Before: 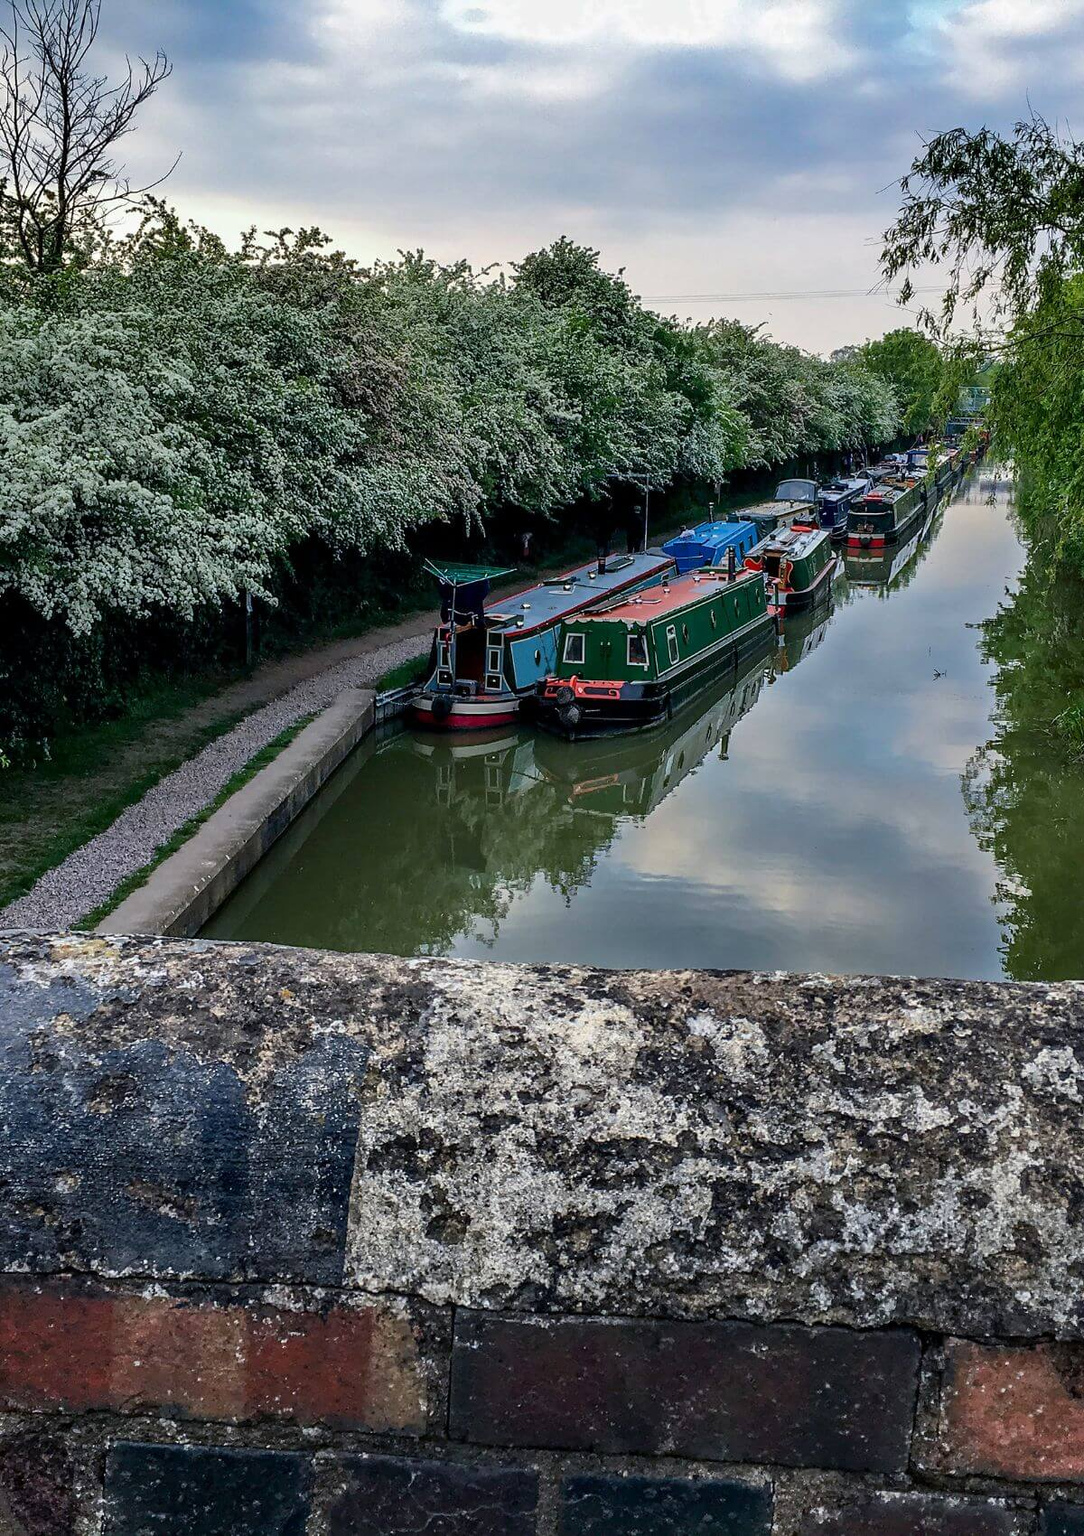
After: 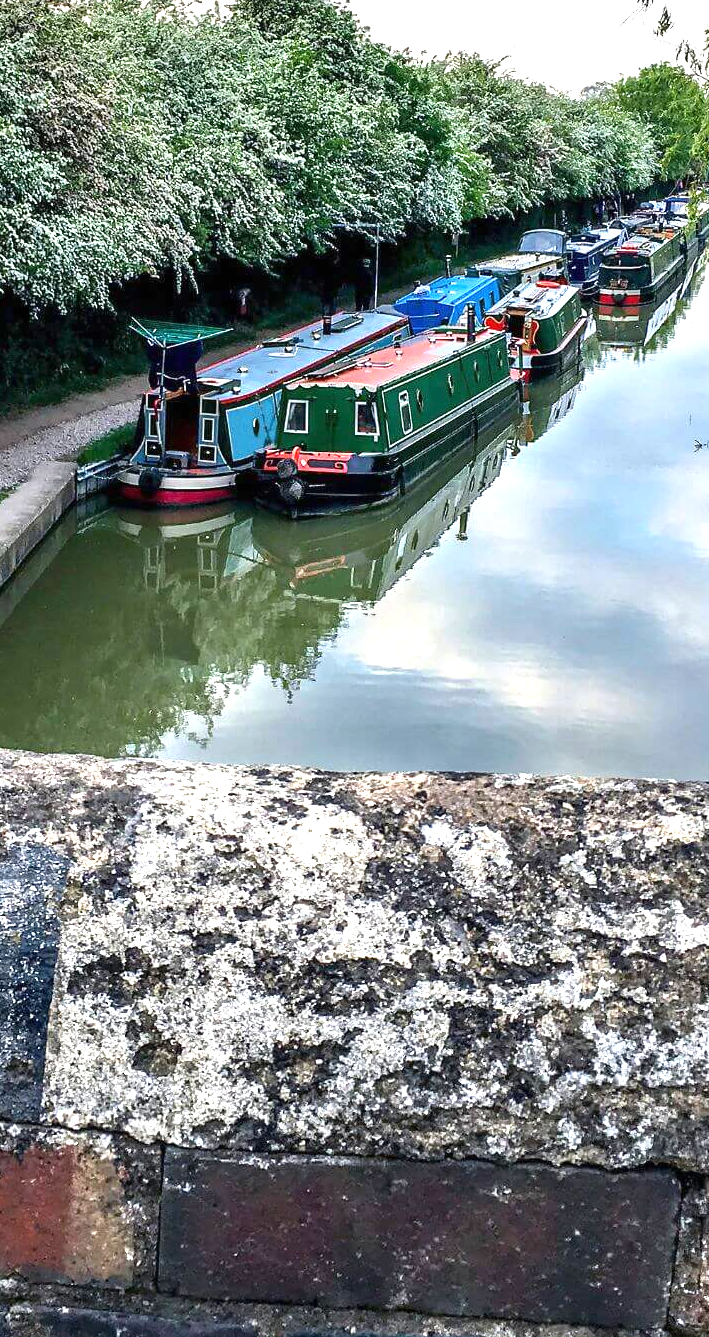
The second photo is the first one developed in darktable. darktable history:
exposure: black level correction 0, exposure 1.4 EV, compensate highlight preservation false
crop and rotate: left 28.256%, top 17.734%, right 12.656%, bottom 3.573%
